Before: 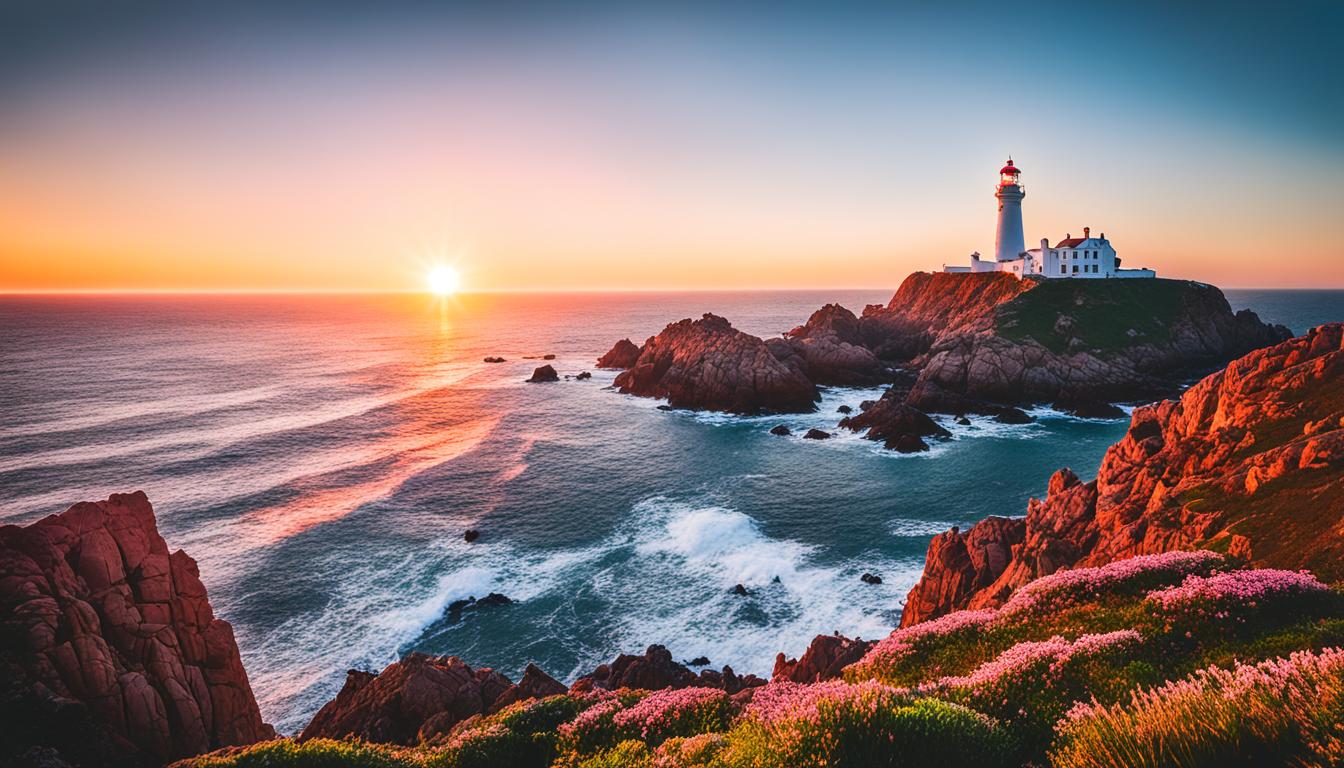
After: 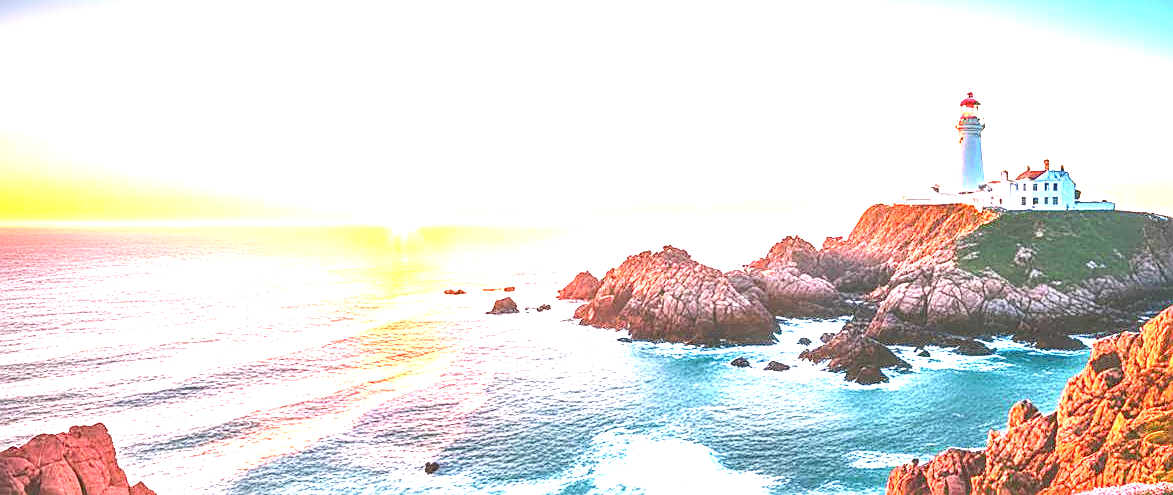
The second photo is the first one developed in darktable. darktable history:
exposure: black level correction 0.001, exposure 2.607 EV, compensate exposure bias true, compensate highlight preservation false
sharpen: on, module defaults
contrast brightness saturation: contrast 0.15, brightness 0.05
color balance: mode lift, gamma, gain (sRGB), lift [1.04, 1, 1, 0.97], gamma [1.01, 1, 1, 0.97], gain [0.96, 1, 1, 0.97]
crop: left 3.015%, top 8.969%, right 9.647%, bottom 26.457%
local contrast: detail 130%
white balance: emerald 1
